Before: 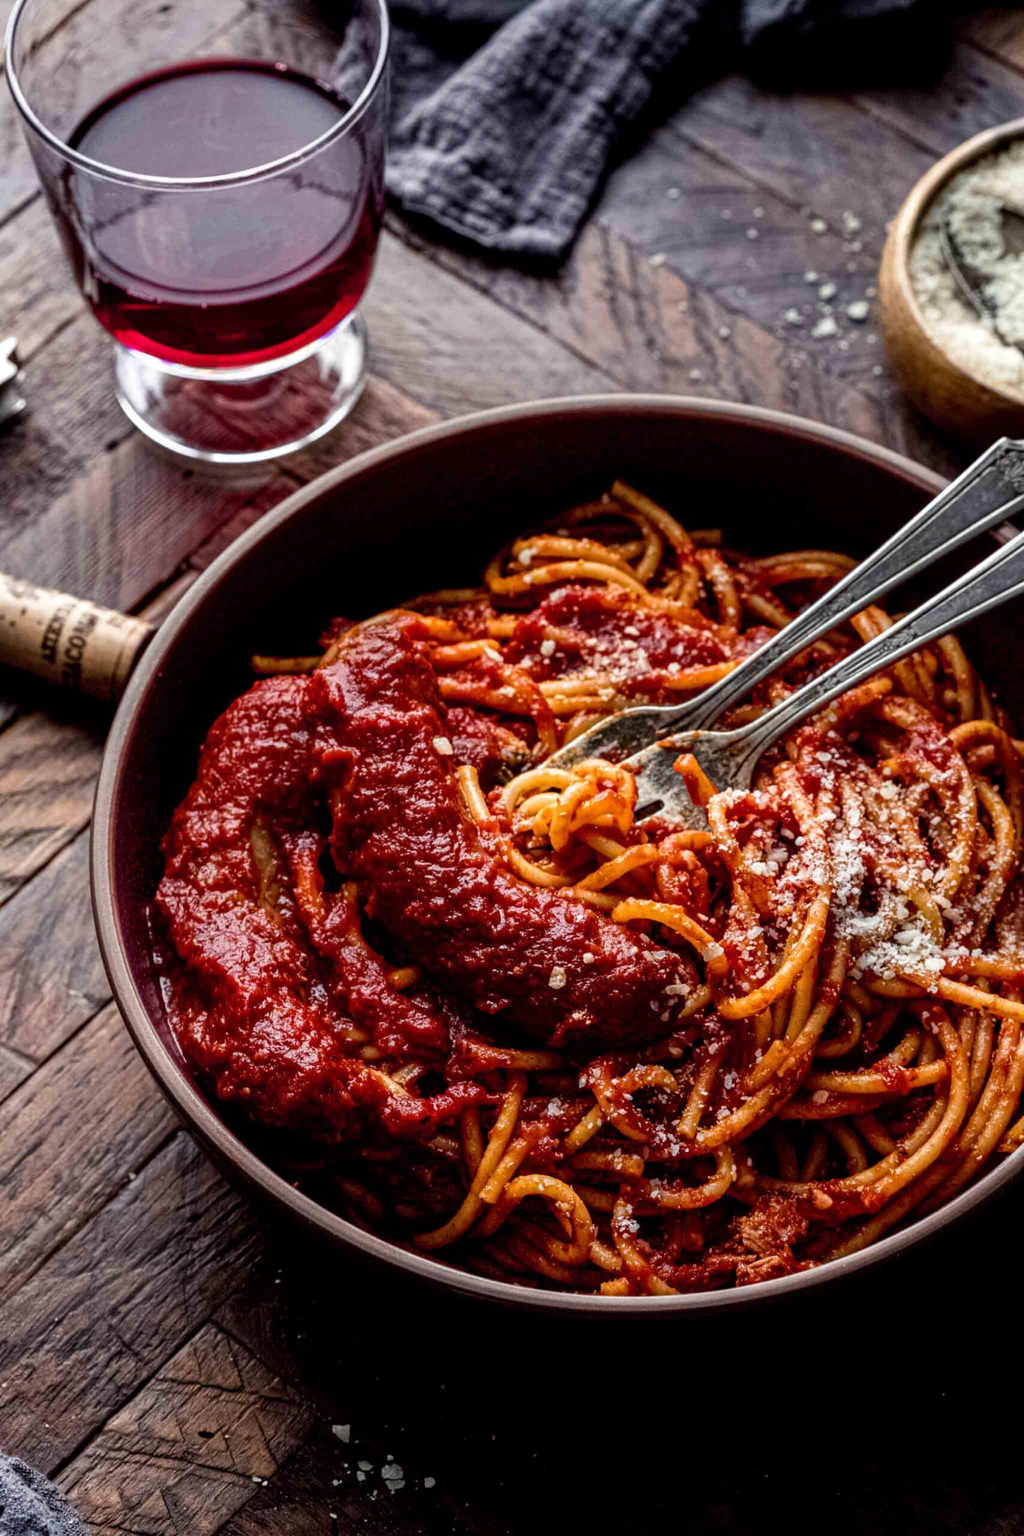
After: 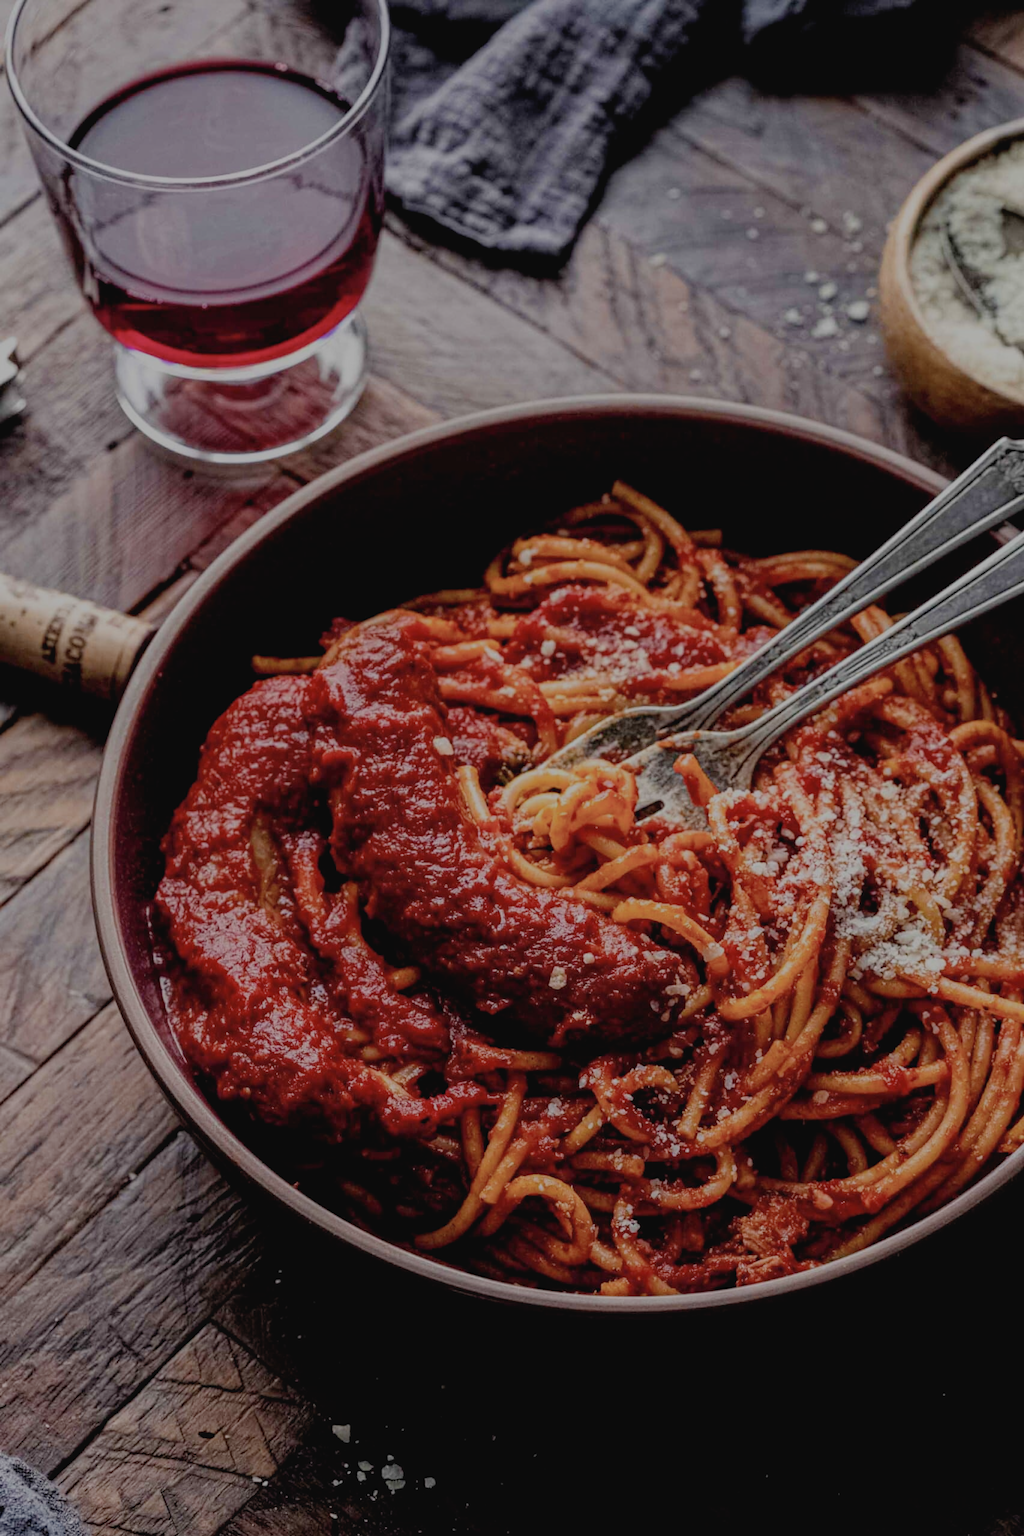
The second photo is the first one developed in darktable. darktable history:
filmic rgb: middle gray luminance 2.59%, black relative exposure -9.93 EV, white relative exposure 6.99 EV, dynamic range scaling 9.61%, target black luminance 0%, hardness 3.18, latitude 44.05%, contrast 0.671, highlights saturation mix 5.92%, shadows ↔ highlights balance 14.31%
contrast brightness saturation: contrast -0.076, brightness -0.037, saturation -0.106
